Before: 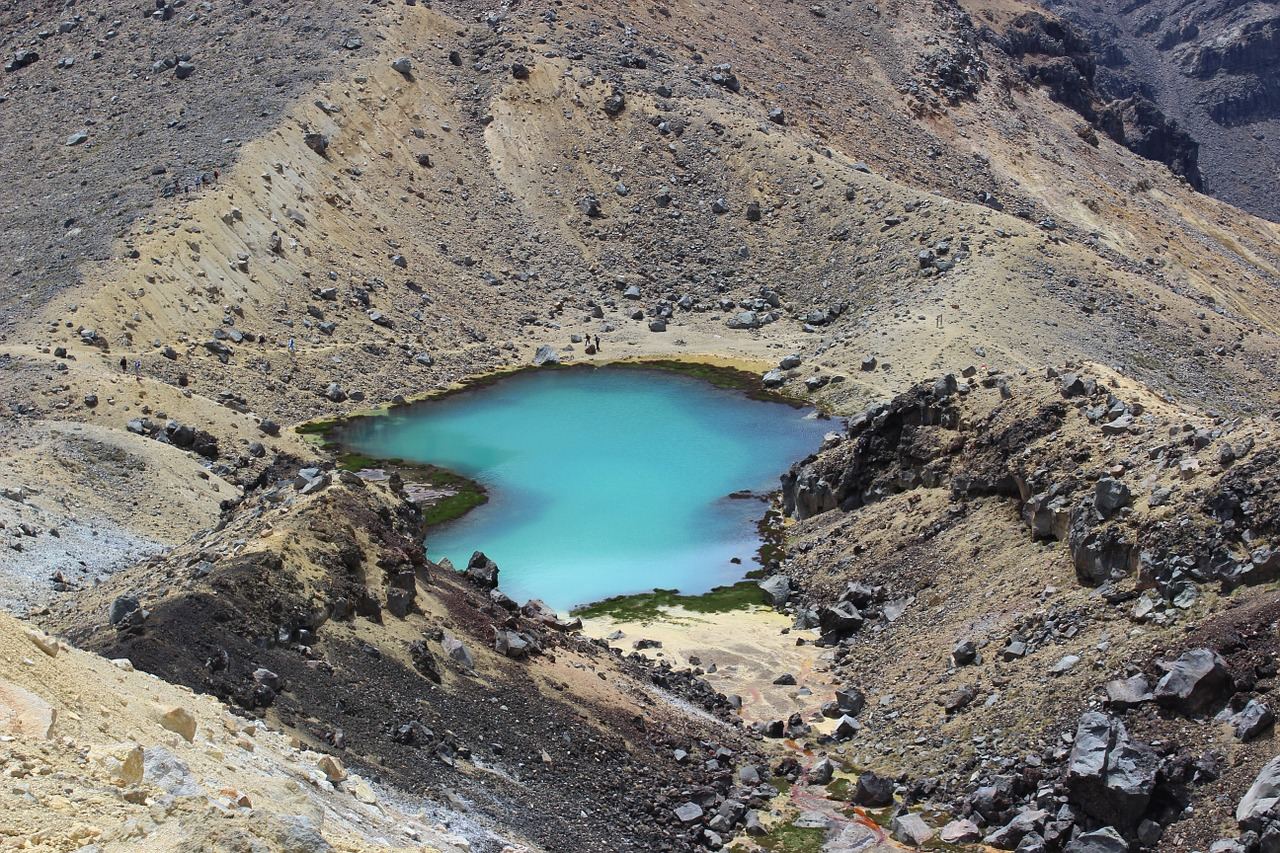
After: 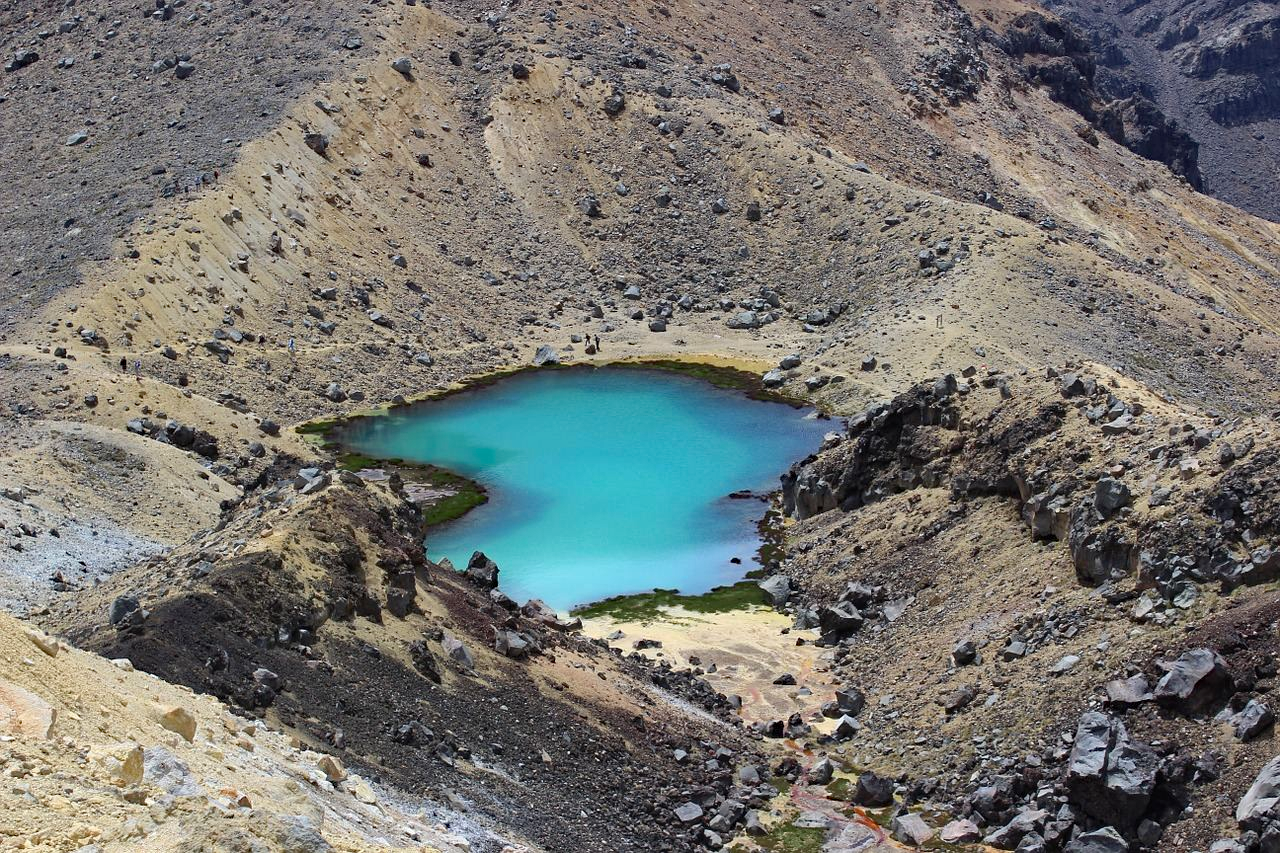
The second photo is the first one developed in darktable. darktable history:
haze removal: strength 0.286, distance 0.246, compatibility mode true, adaptive false
